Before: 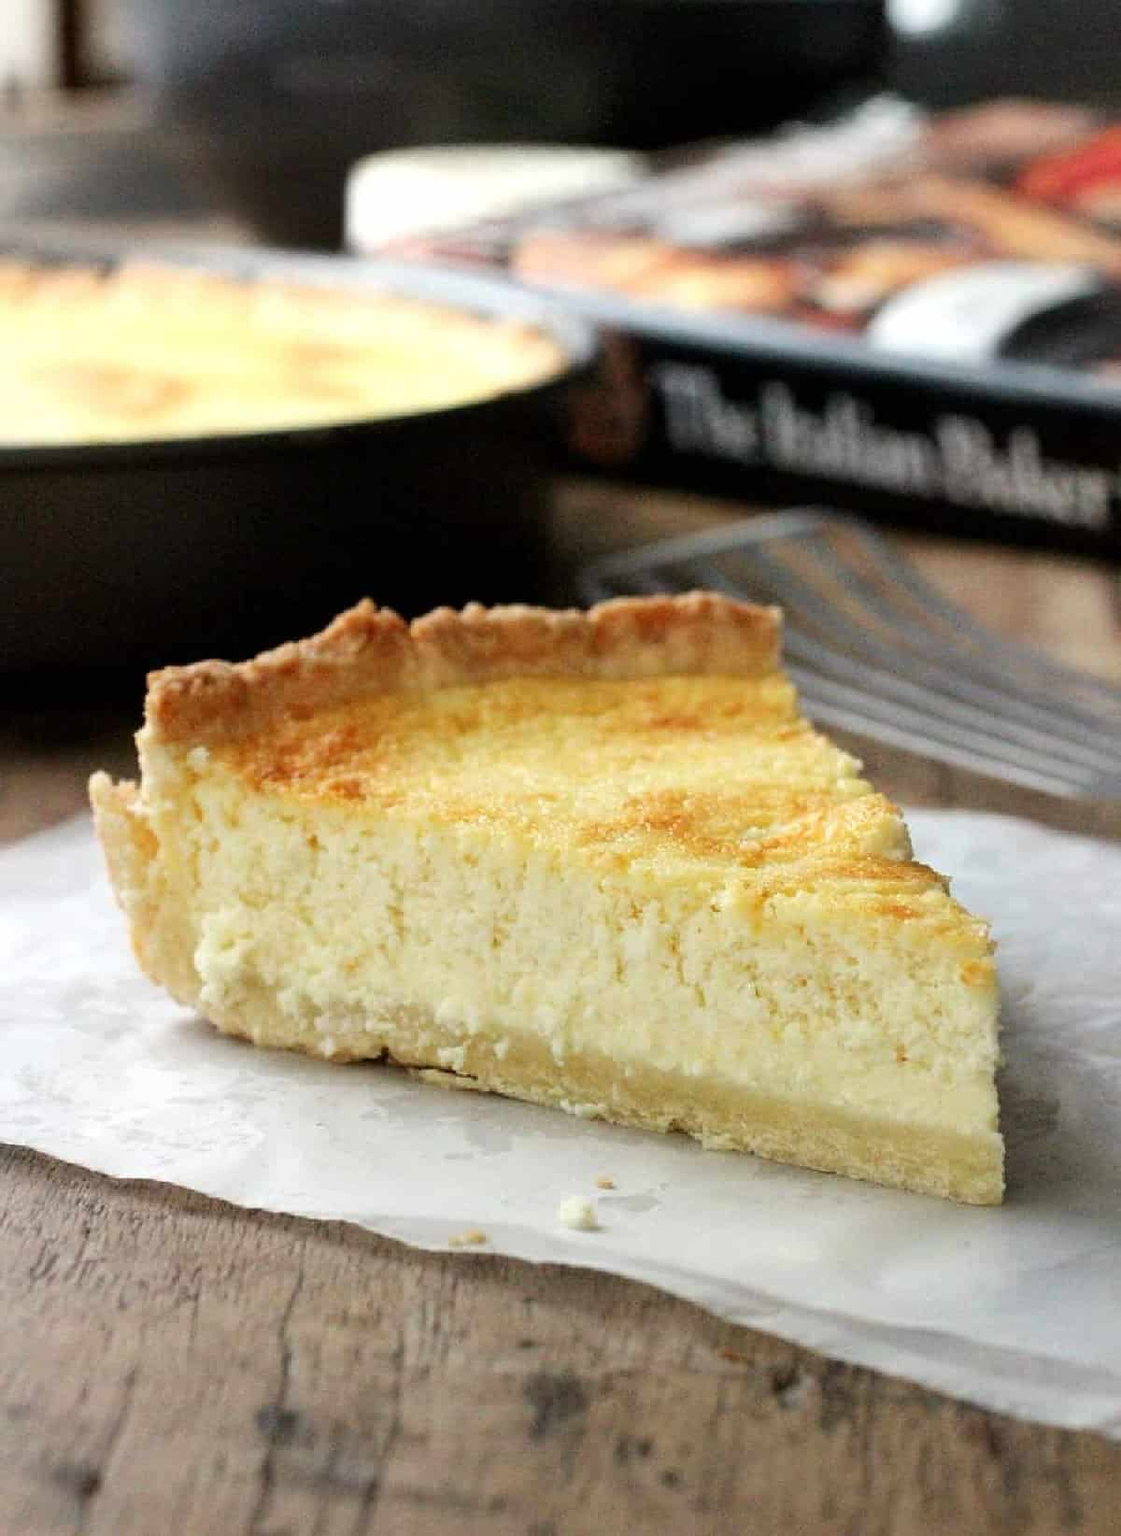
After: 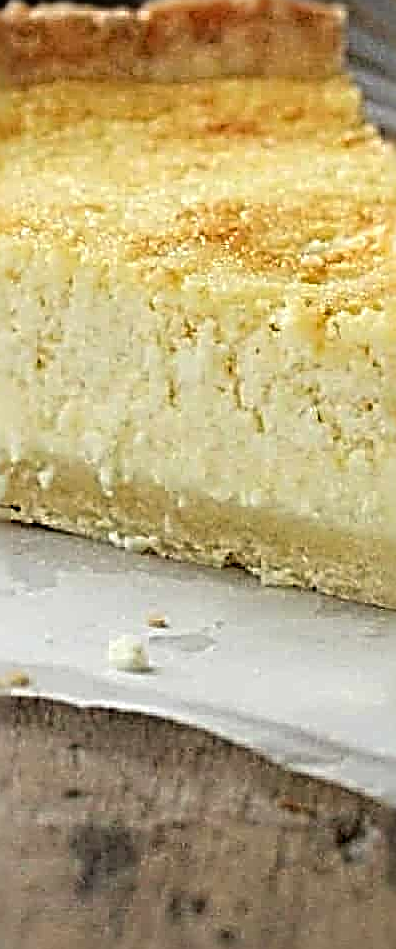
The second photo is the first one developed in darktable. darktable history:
crop: left 40.975%, top 39.276%, right 26.002%, bottom 2.98%
sharpen: radius 4.018, amount 1.996
